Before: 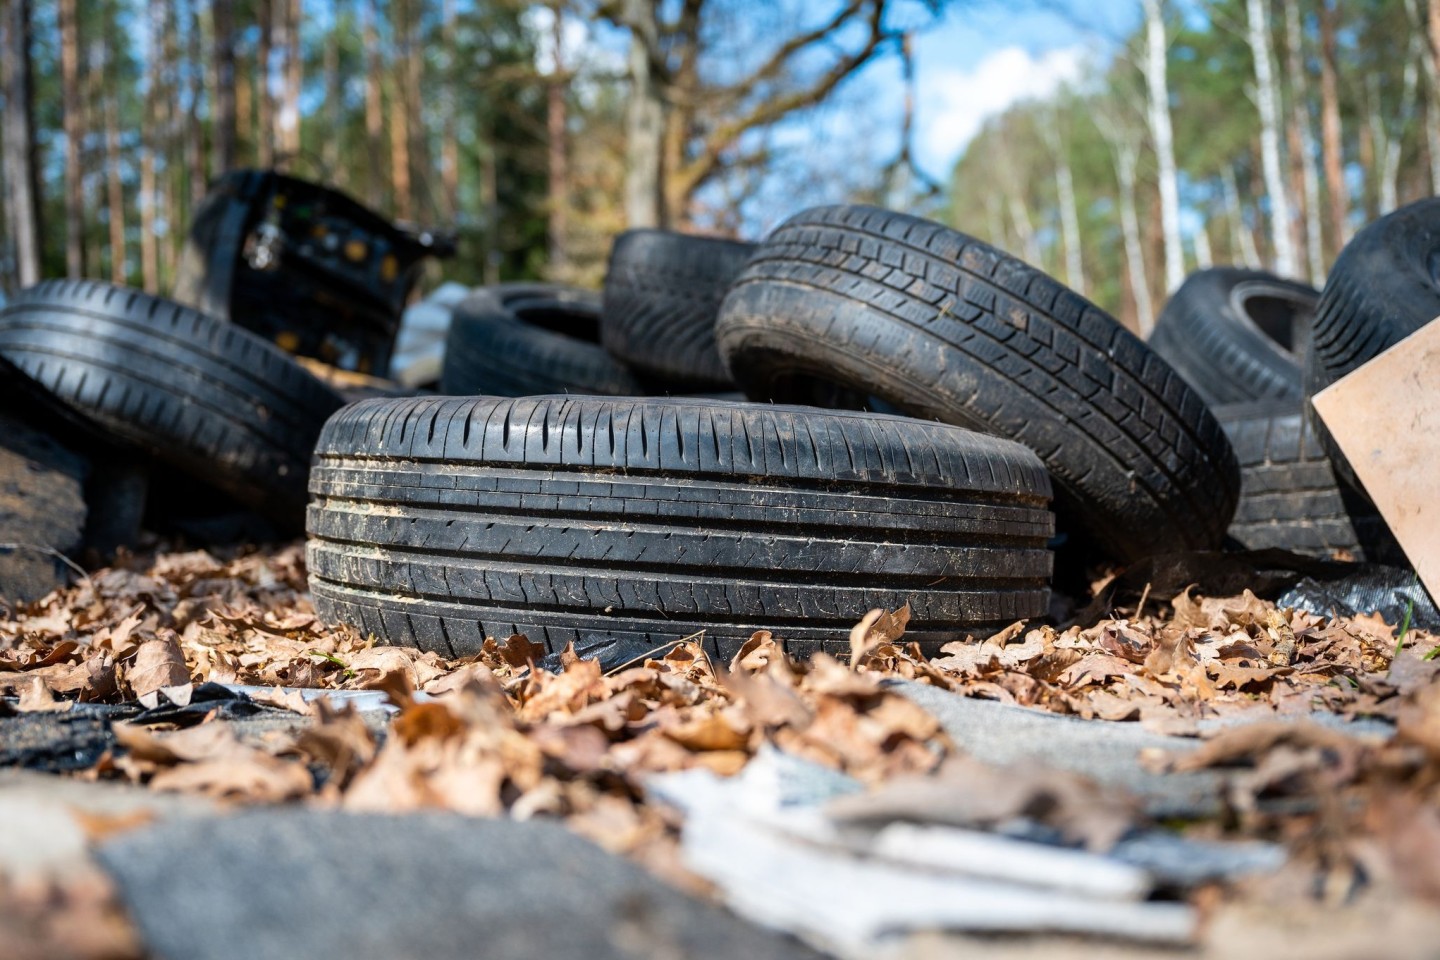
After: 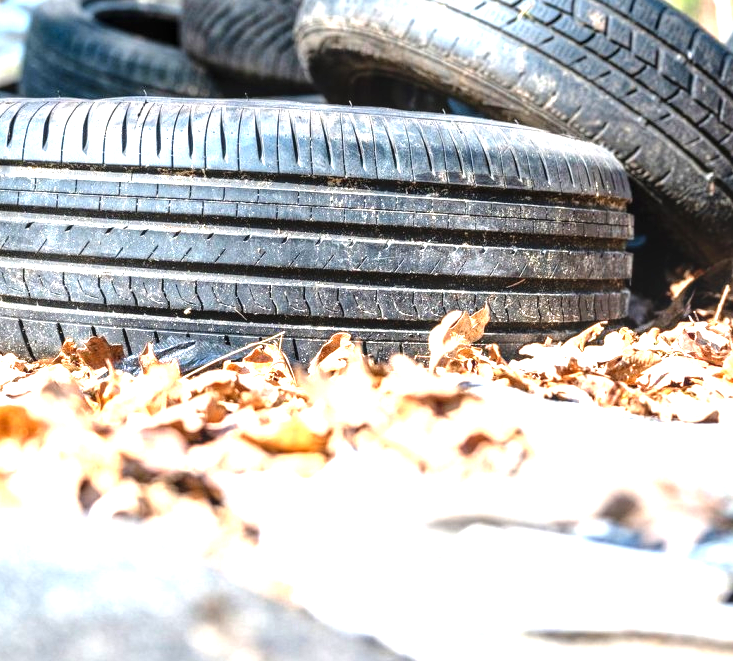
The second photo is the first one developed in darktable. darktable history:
local contrast: on, module defaults
crop and rotate: left 29.245%, top 31.05%, right 19.843%
levels: levels [0, 0.478, 1]
exposure: black level correction 0, exposure 1.199 EV, compensate highlight preservation false
tone equalizer: -8 EV -0.716 EV, -7 EV -0.68 EV, -6 EV -0.565 EV, -5 EV -0.374 EV, -3 EV 0.386 EV, -2 EV 0.6 EV, -1 EV 0.686 EV, +0 EV 0.75 EV, mask exposure compensation -0.491 EV
color balance rgb: perceptual saturation grading › global saturation 0.955%
